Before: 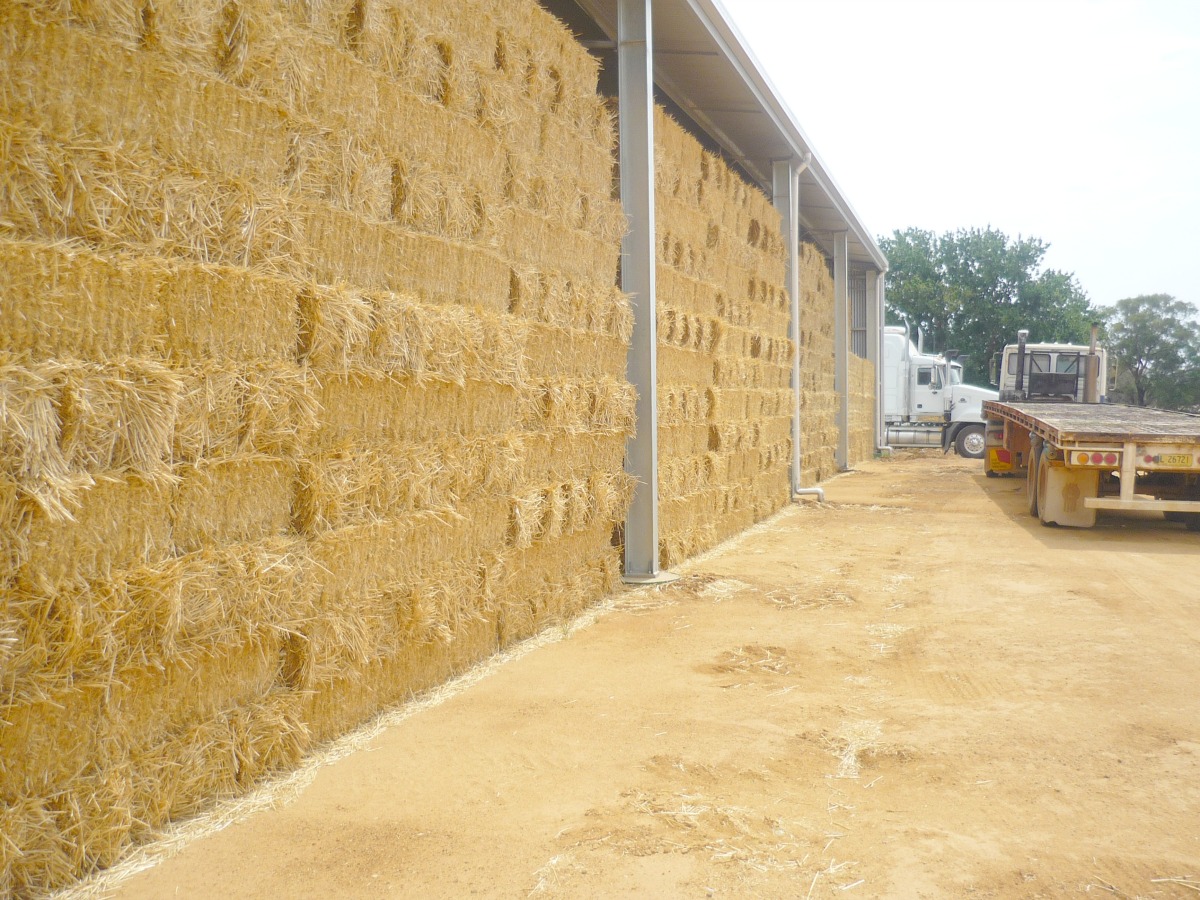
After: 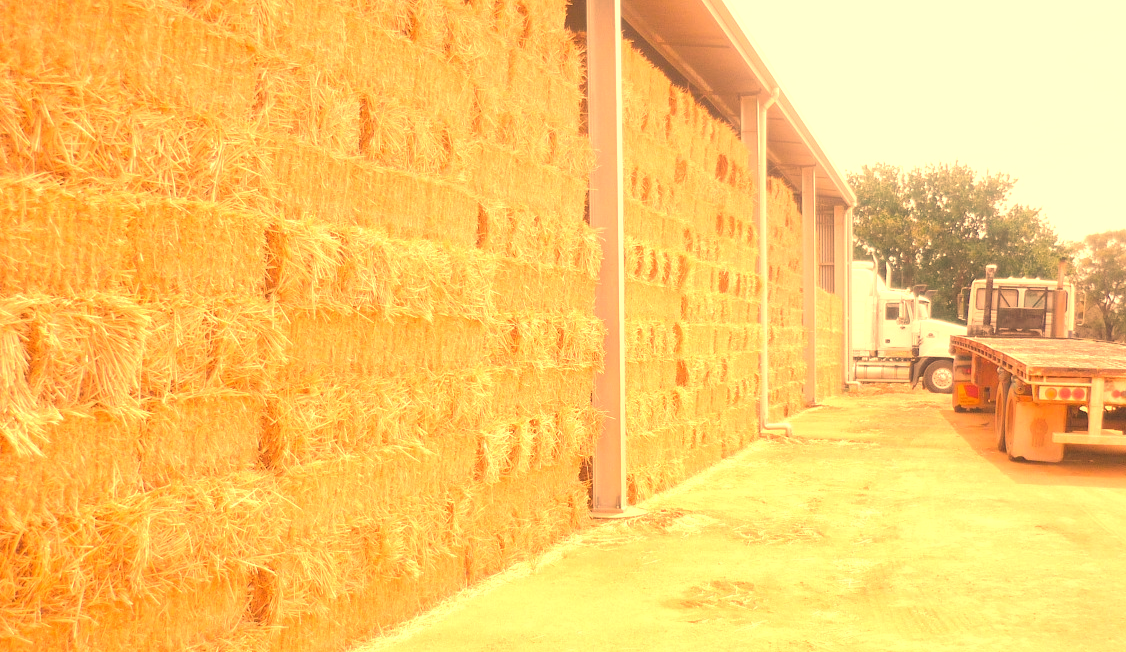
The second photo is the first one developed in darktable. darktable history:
white balance: red 1.467, blue 0.684
crop: left 2.737%, top 7.287%, right 3.421%, bottom 20.179%
exposure: exposure 0.556 EV, compensate highlight preservation false
